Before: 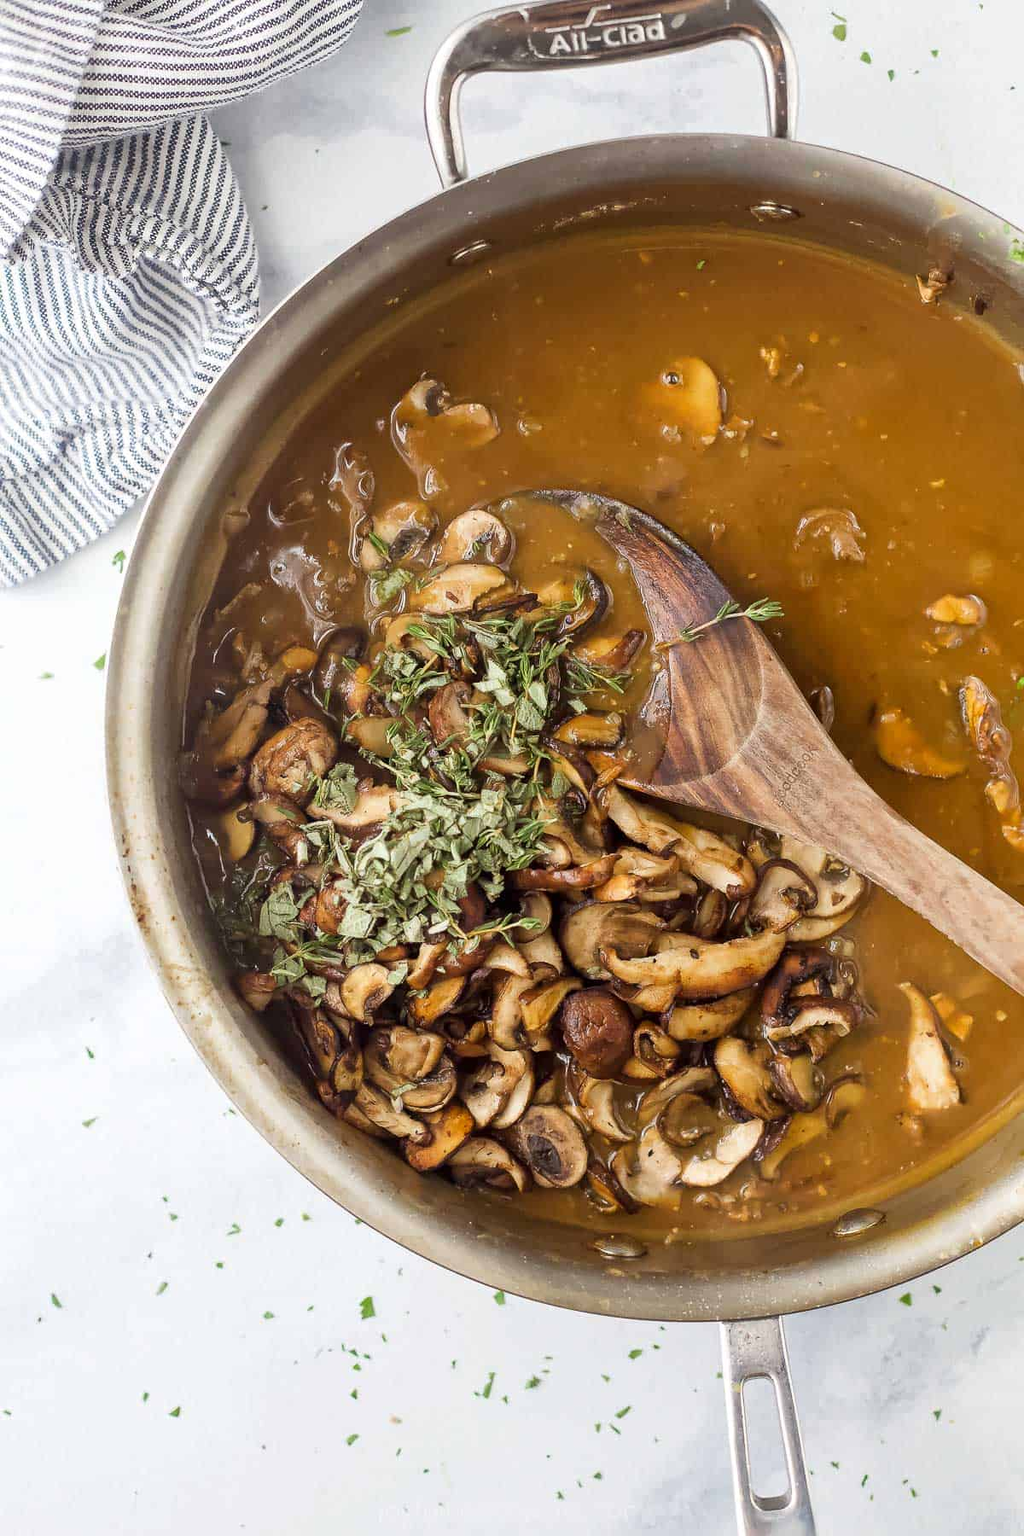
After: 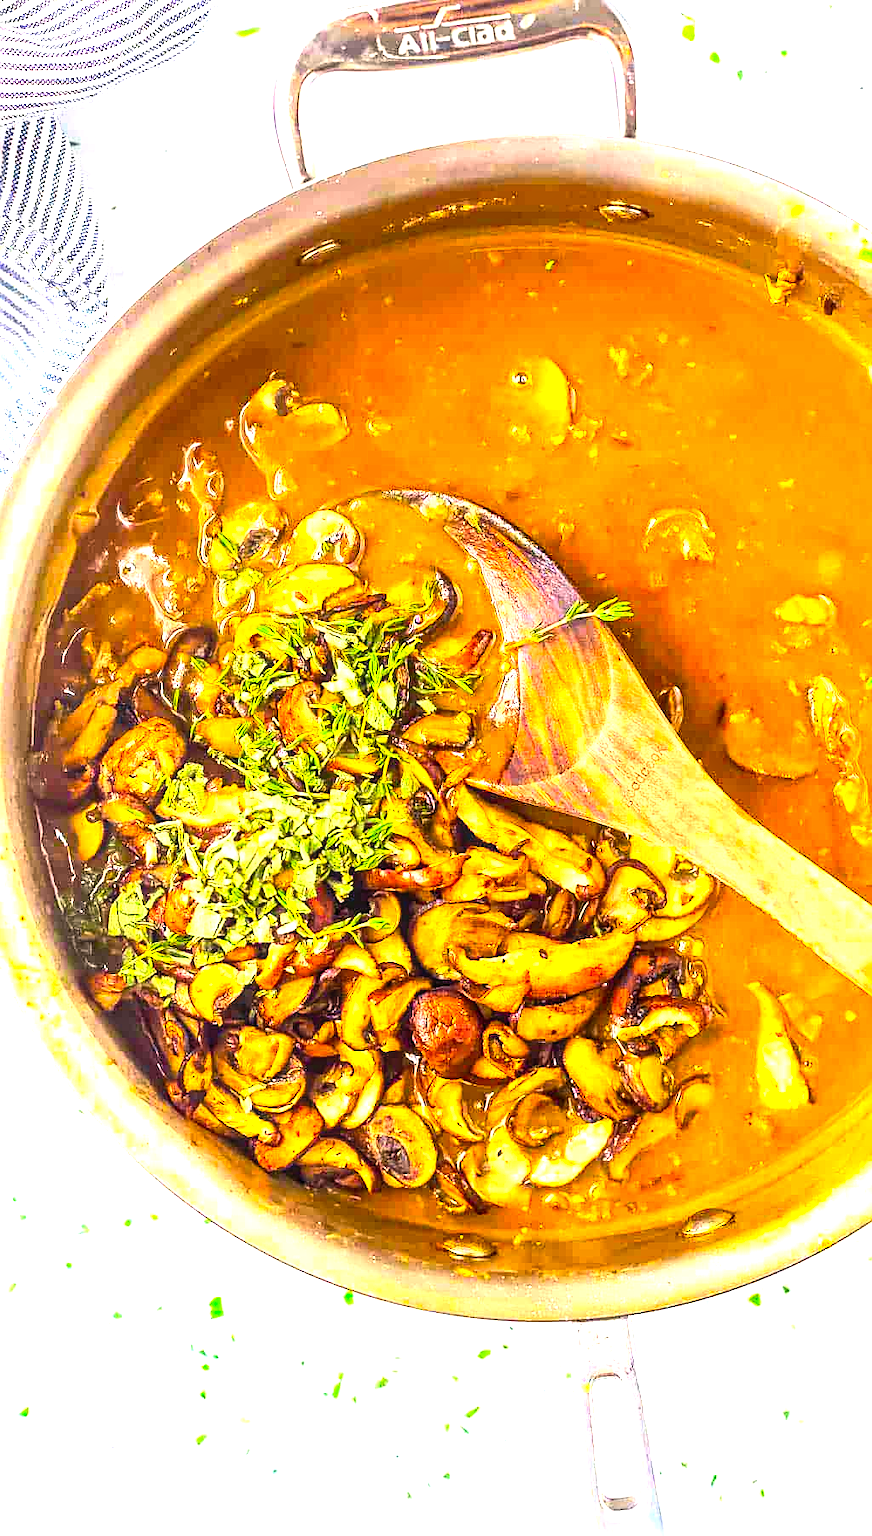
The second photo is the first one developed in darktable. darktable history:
crop and rotate: left 14.808%
exposure: black level correction 0, exposure 1.199 EV, compensate highlight preservation false
color balance rgb: shadows lift › chroma 4.158%, shadows lift › hue 254.91°, perceptual saturation grading › global saturation 0.681%, perceptual brilliance grading › global brilliance 14.245%, perceptual brilliance grading › shadows -35.163%, global vibrance 44.91%
sharpen: on, module defaults
shadows and highlights: shadows -10.92, white point adjustment 1.36, highlights 9.65
contrast brightness saturation: contrast 0.202, brightness 0.195, saturation 0.803
local contrast: detail 130%
